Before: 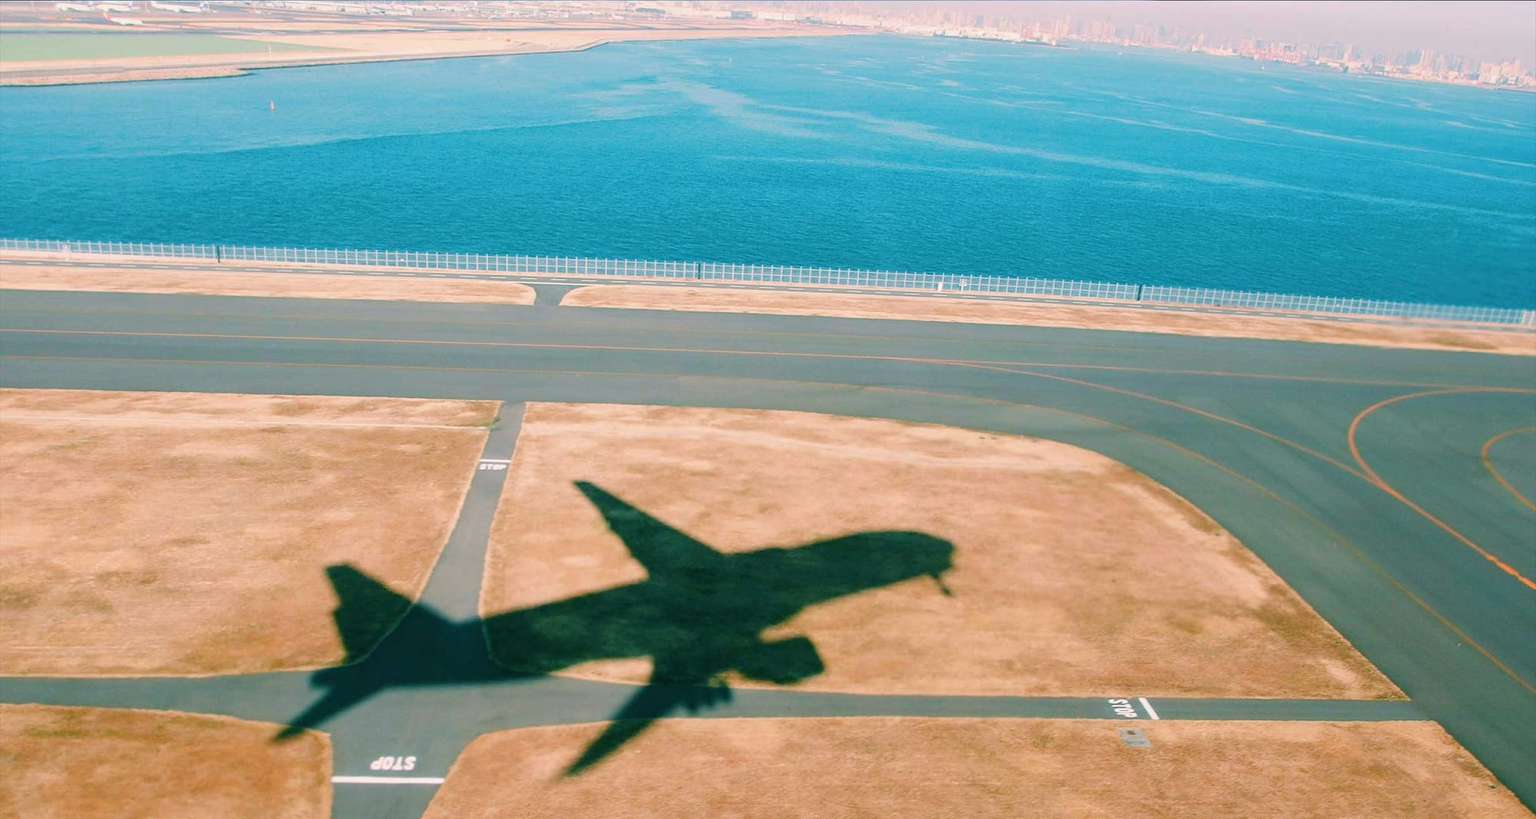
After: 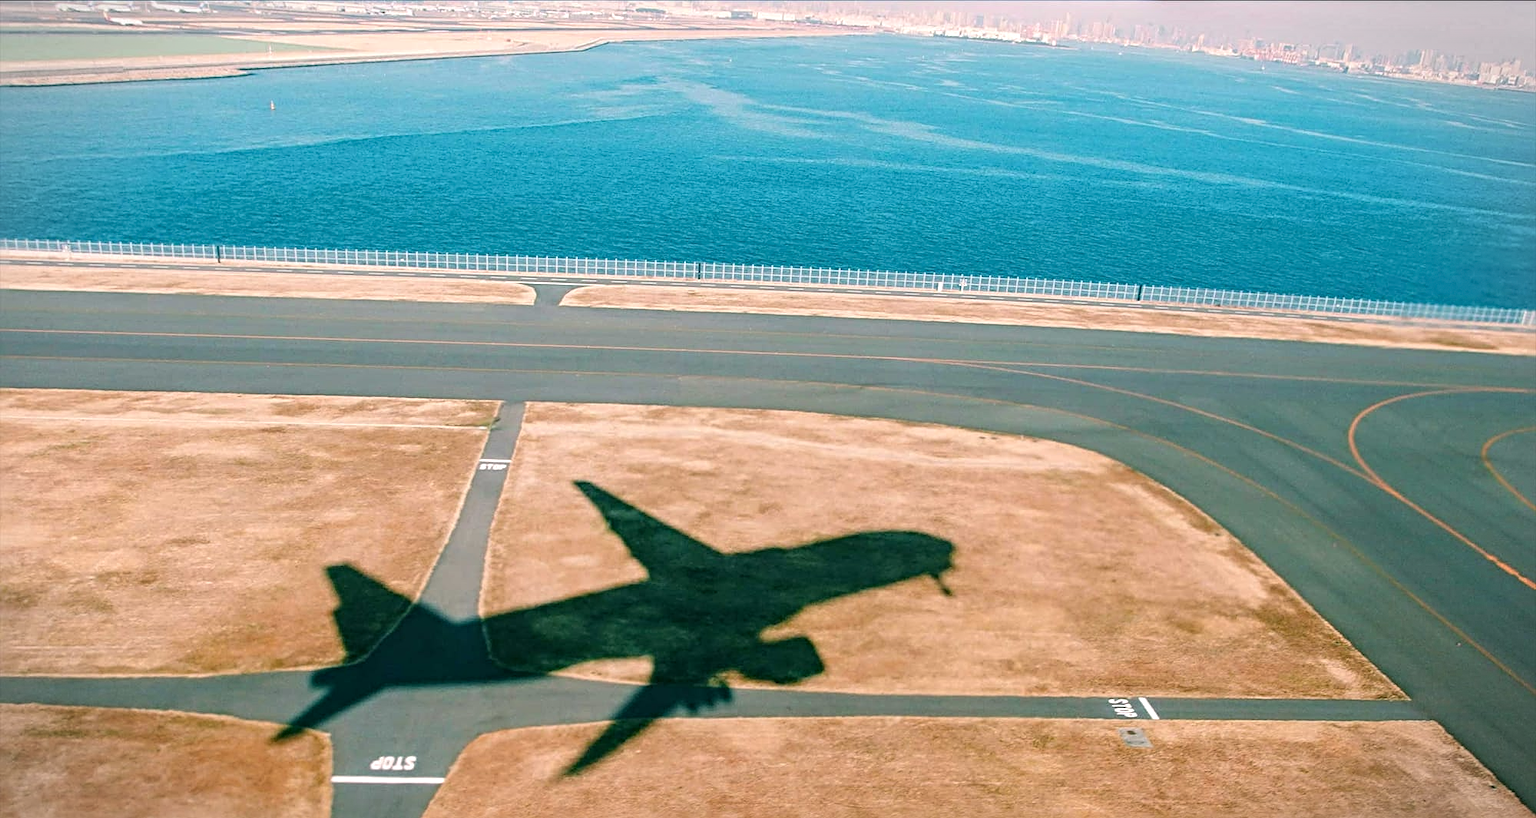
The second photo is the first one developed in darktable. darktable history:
vignetting: fall-off start 91%, fall-off radius 39.39%, brightness -0.182, saturation -0.3, width/height ratio 1.219, shape 1.3, dithering 8-bit output, unbound false
sharpen: radius 4.883
local contrast: detail 130%
